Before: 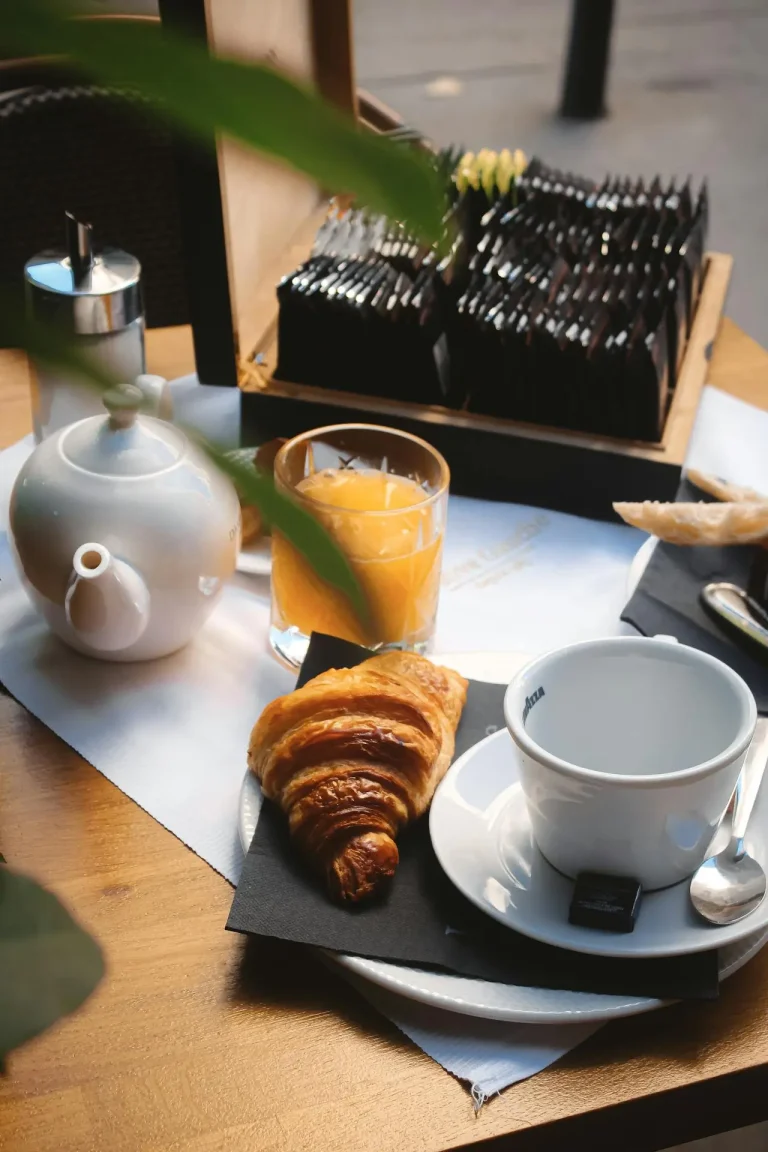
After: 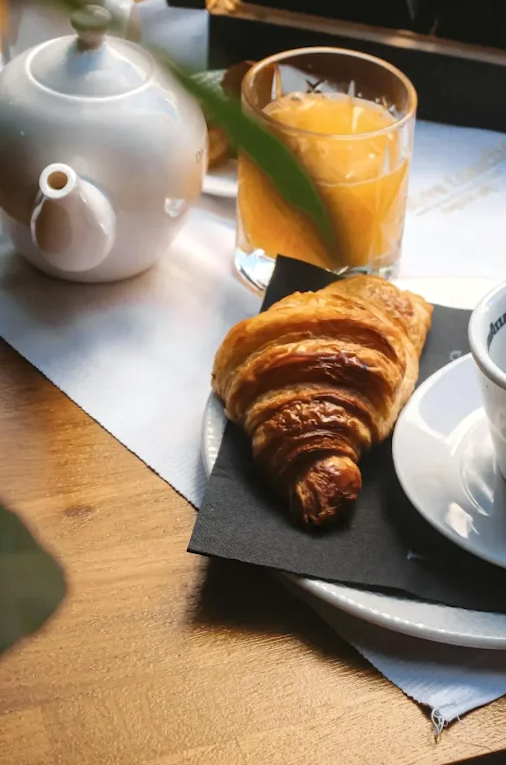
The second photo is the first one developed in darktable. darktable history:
crop and rotate: angle -0.672°, left 3.673%, top 32.385%, right 29.203%
local contrast: detail 130%
